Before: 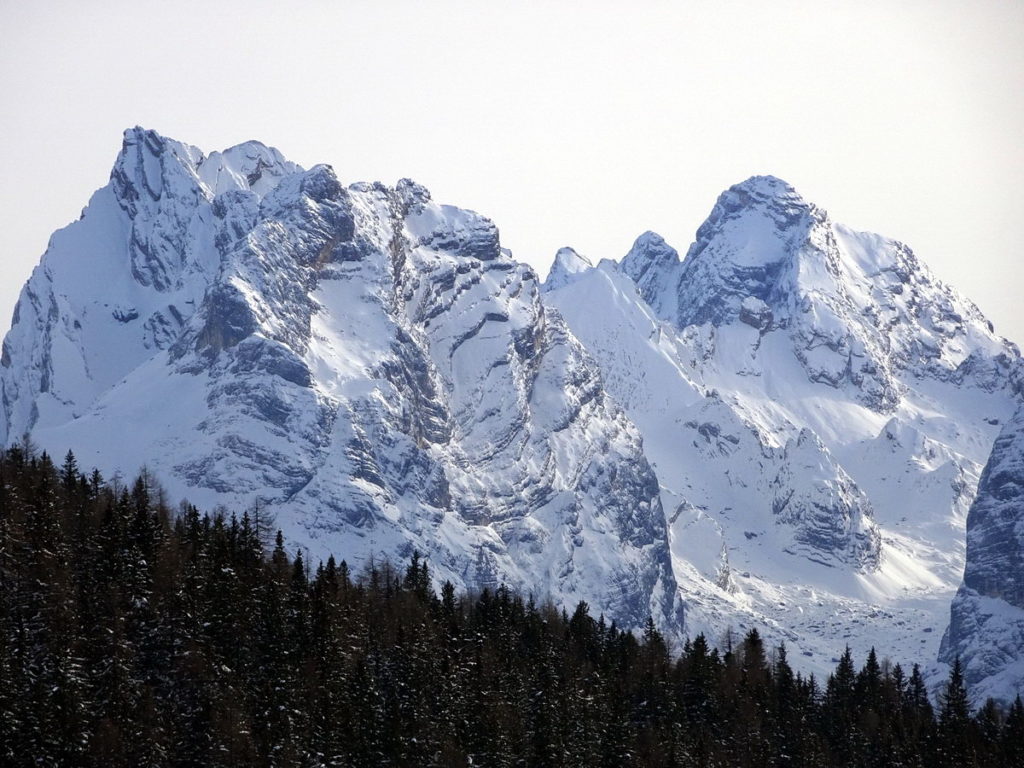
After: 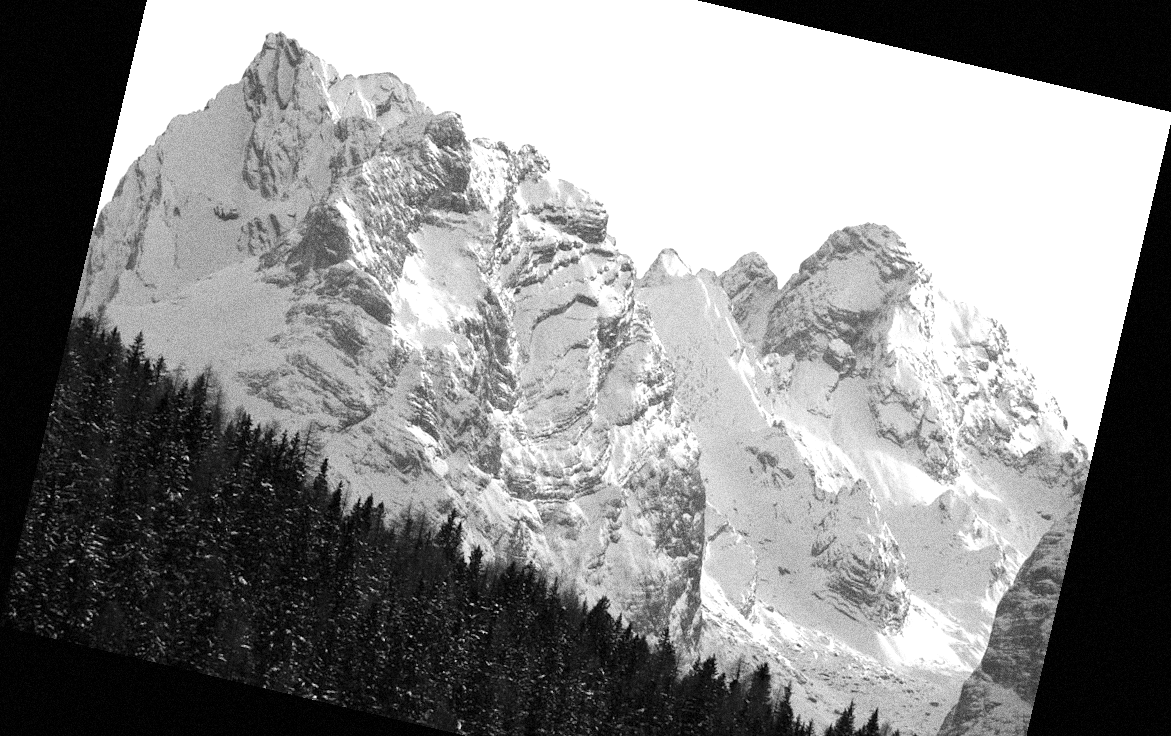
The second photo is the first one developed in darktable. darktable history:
exposure: black level correction 0, exposure 0.7 EV, compensate exposure bias true, compensate highlight preservation false
crop and rotate: top 12.5%, bottom 12.5%
monochrome: a -4.13, b 5.16, size 1
rotate and perspective: rotation 13.27°, automatic cropping off
grain: coarseness 14.49 ISO, strength 48.04%, mid-tones bias 35%
tone equalizer: on, module defaults
